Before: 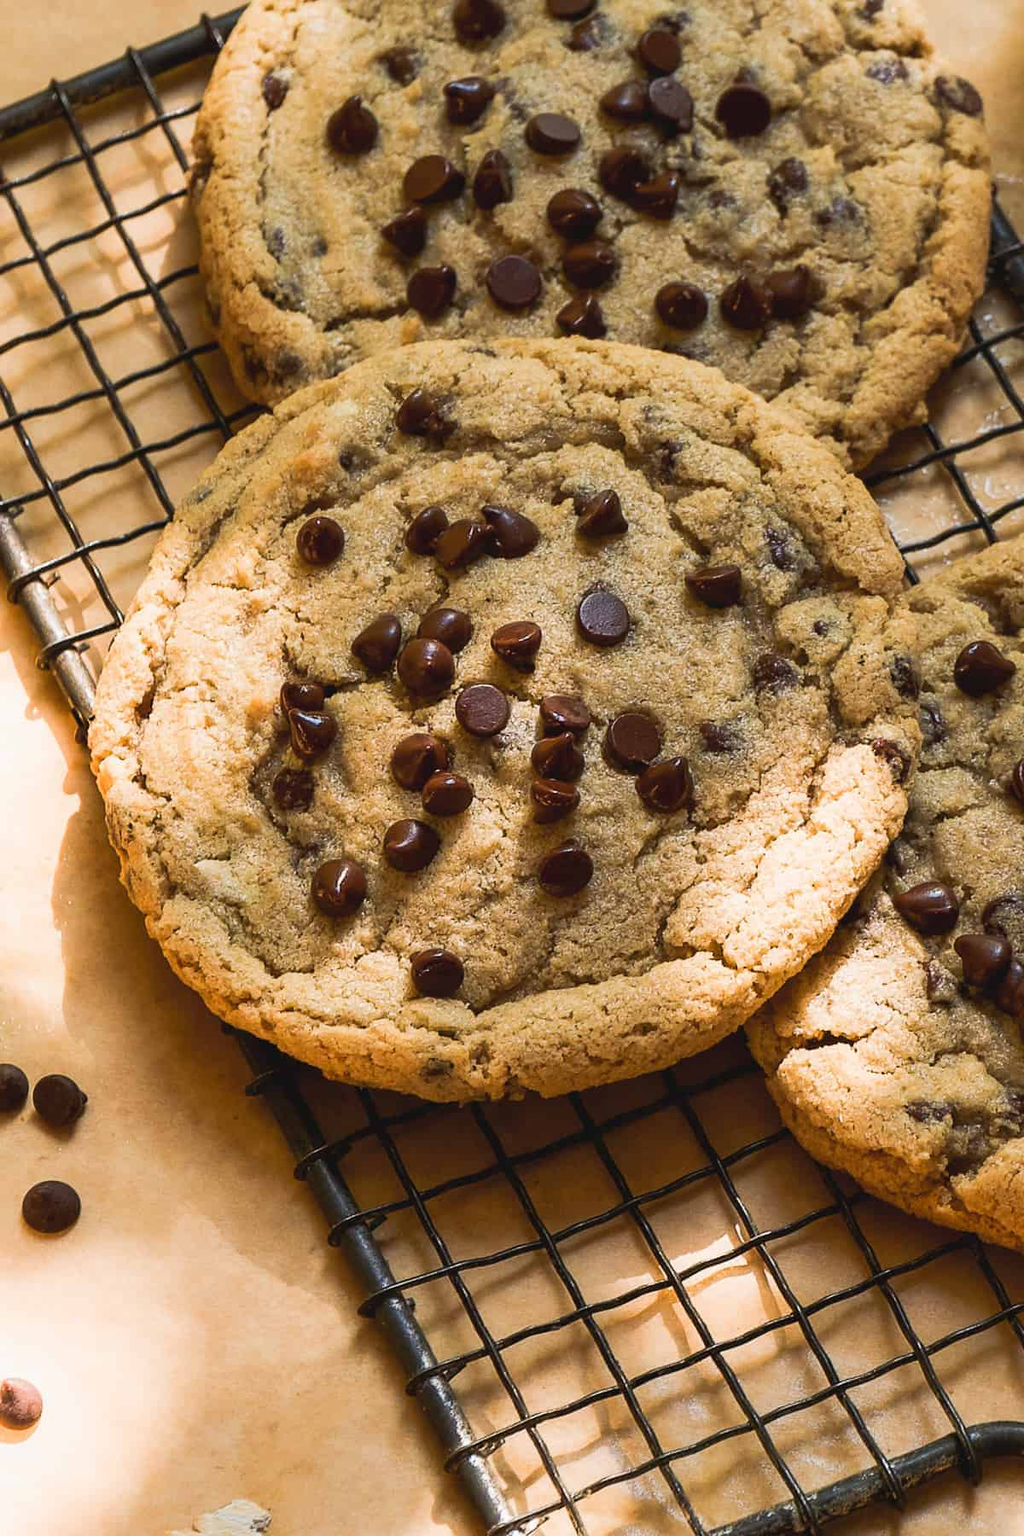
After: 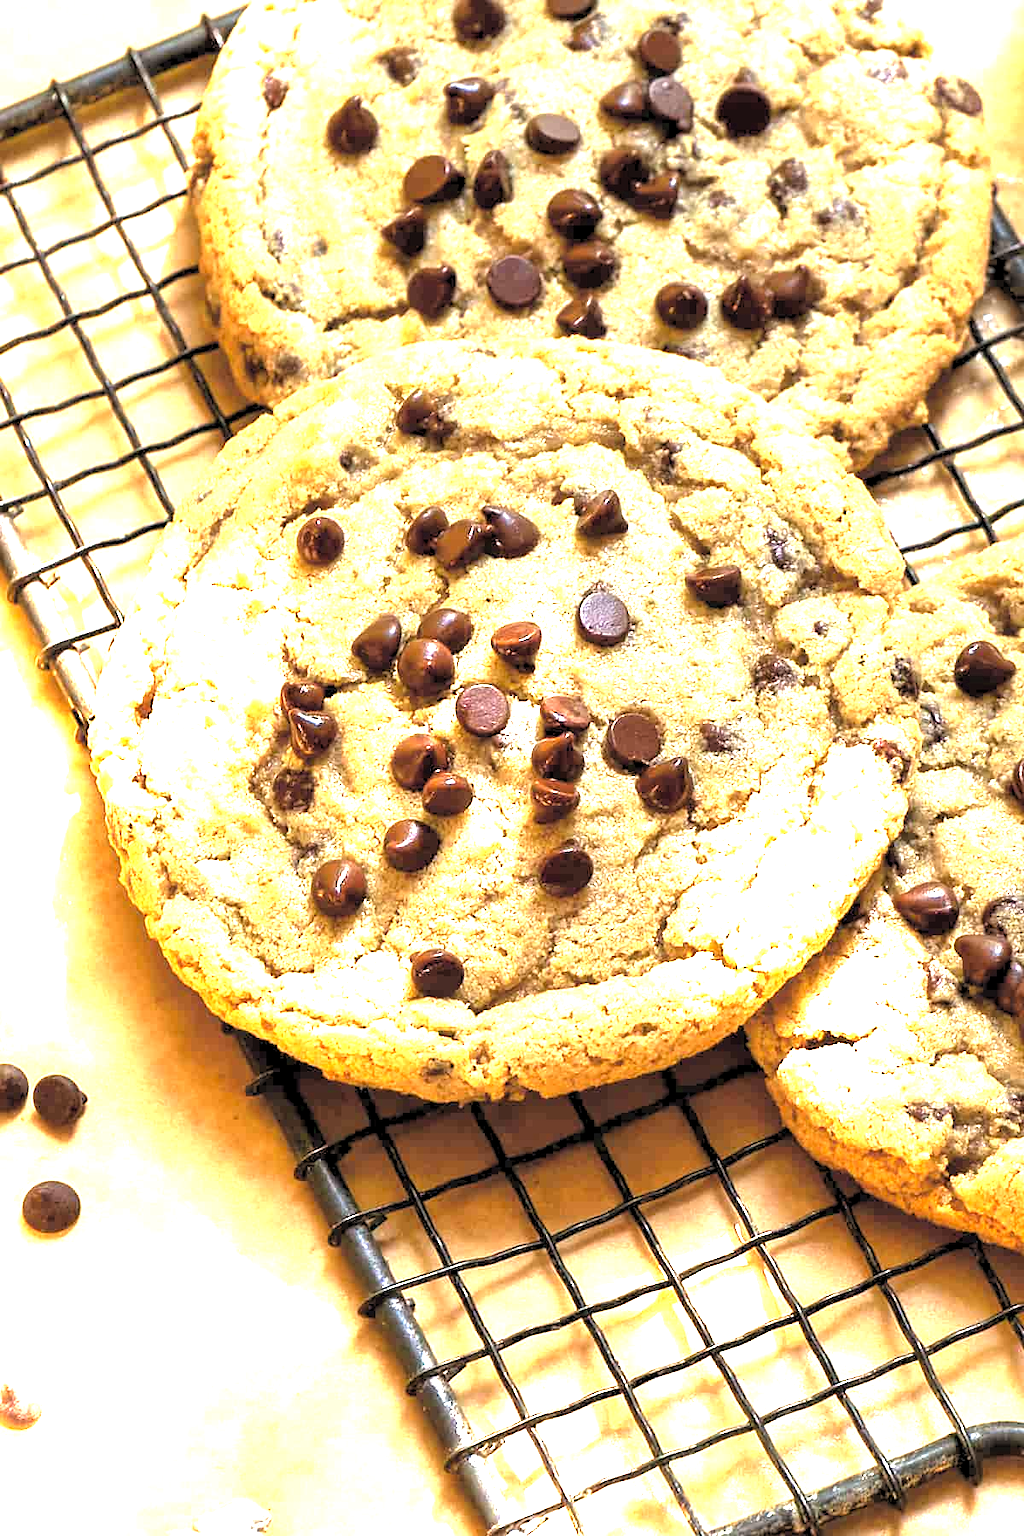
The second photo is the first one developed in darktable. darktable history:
rgb levels: levels [[0.029, 0.461, 0.922], [0, 0.5, 1], [0, 0.5, 1]]
exposure: black level correction 0, exposure 2.138 EV, compensate exposure bias true, compensate highlight preservation false
